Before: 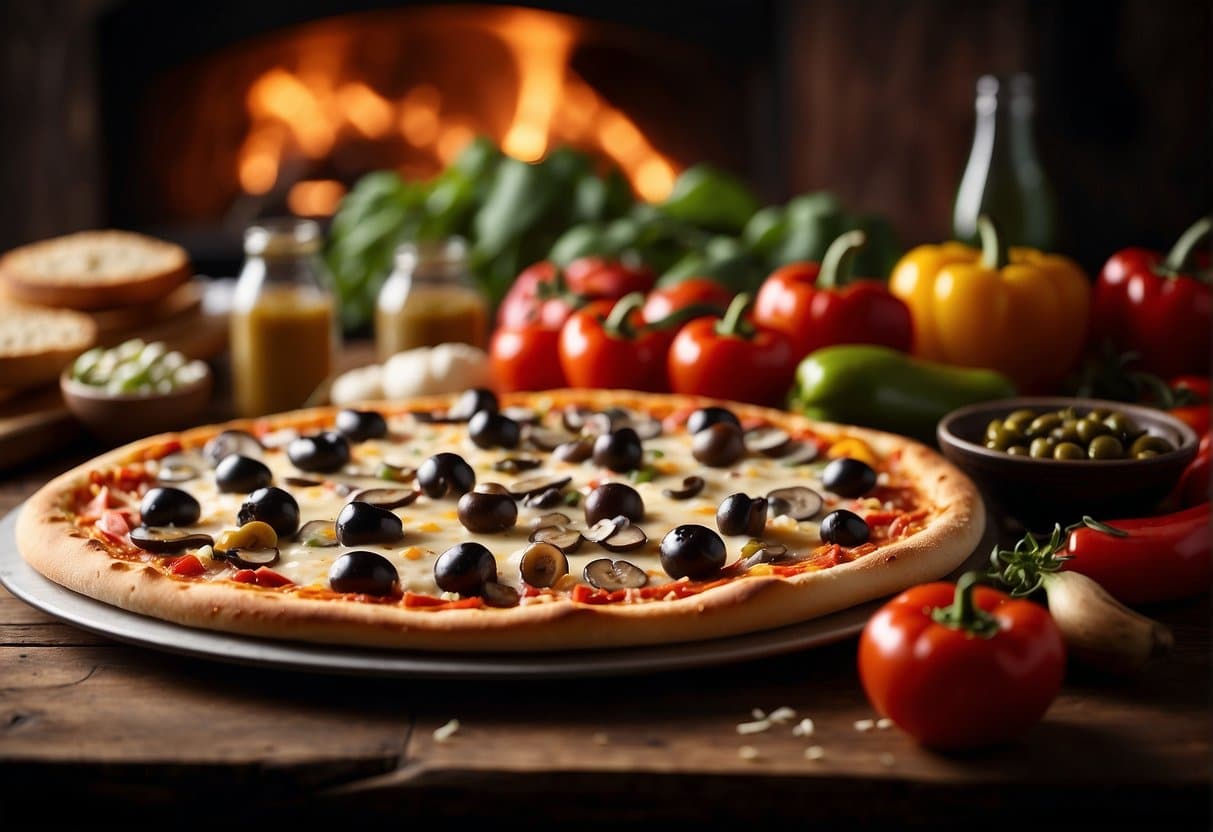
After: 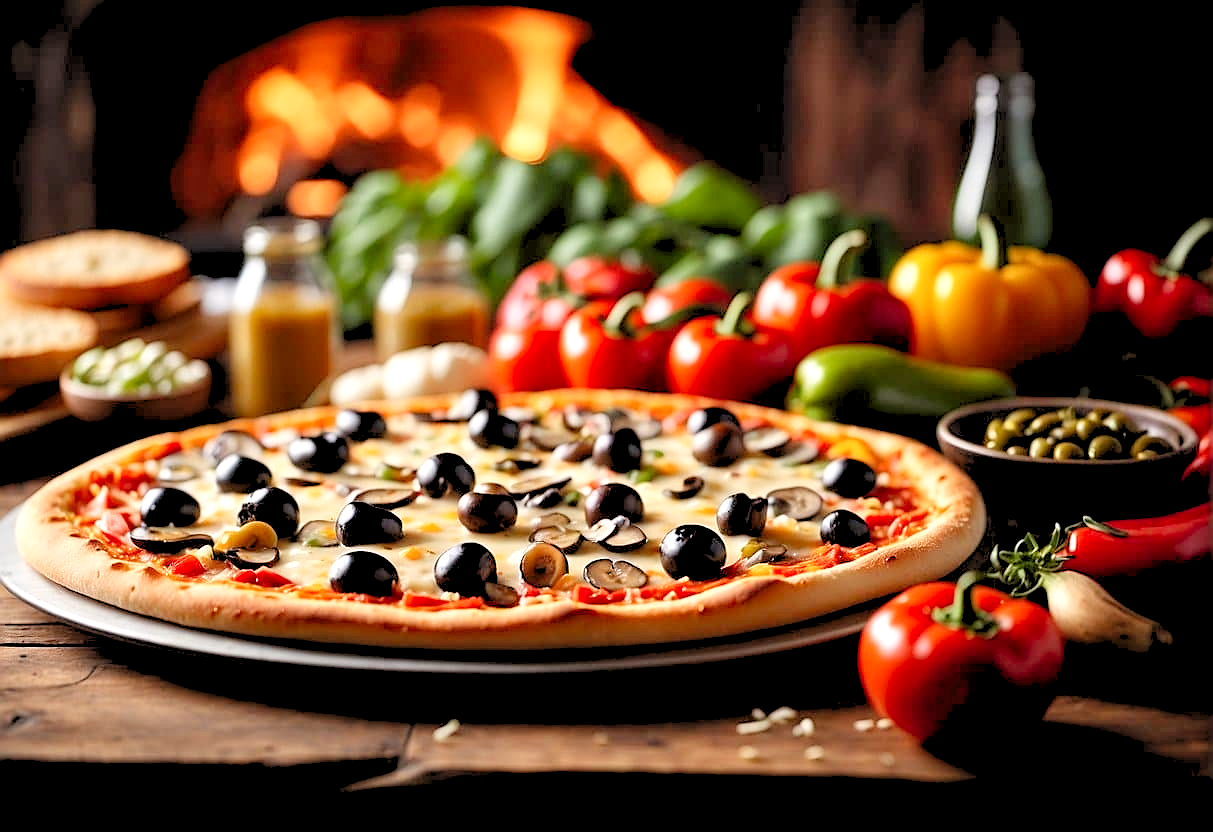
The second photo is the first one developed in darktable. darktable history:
local contrast: highlights 104%, shadows 102%, detail 131%, midtone range 0.2
sharpen: on, module defaults
levels: levels [0.072, 0.414, 0.976]
